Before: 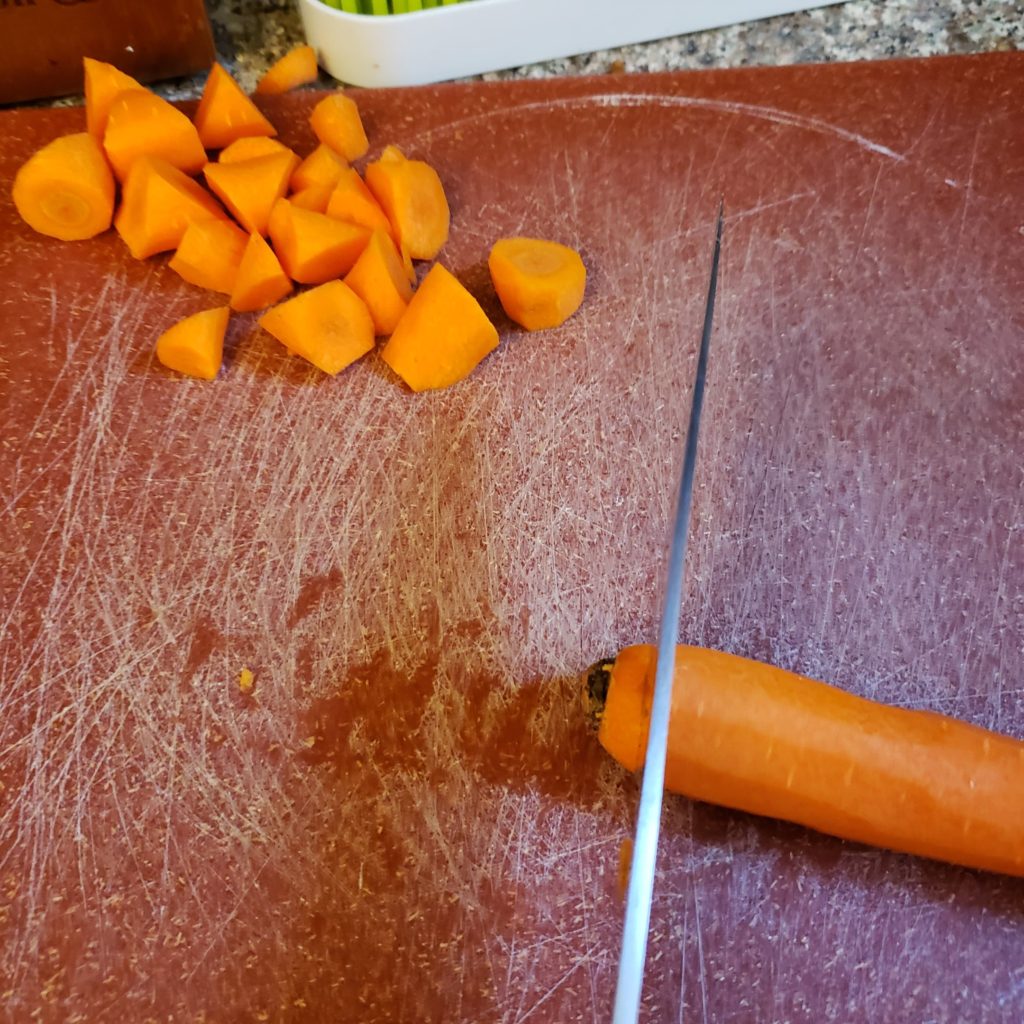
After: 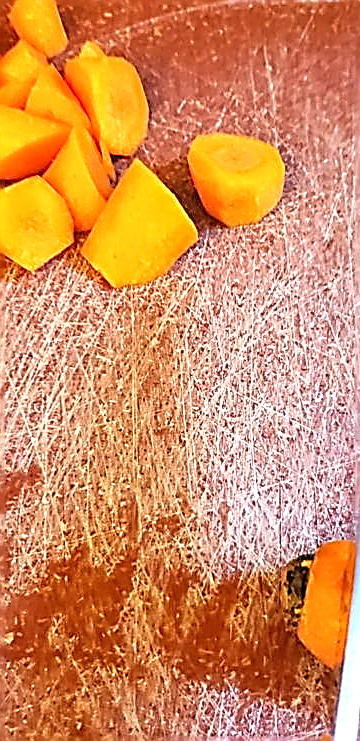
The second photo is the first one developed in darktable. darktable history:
sharpen: amount 2
crop and rotate: left 29.476%, top 10.214%, right 35.32%, bottom 17.333%
exposure: black level correction 0, exposure 0.95 EV, compensate exposure bias true, compensate highlight preservation false
local contrast: on, module defaults
